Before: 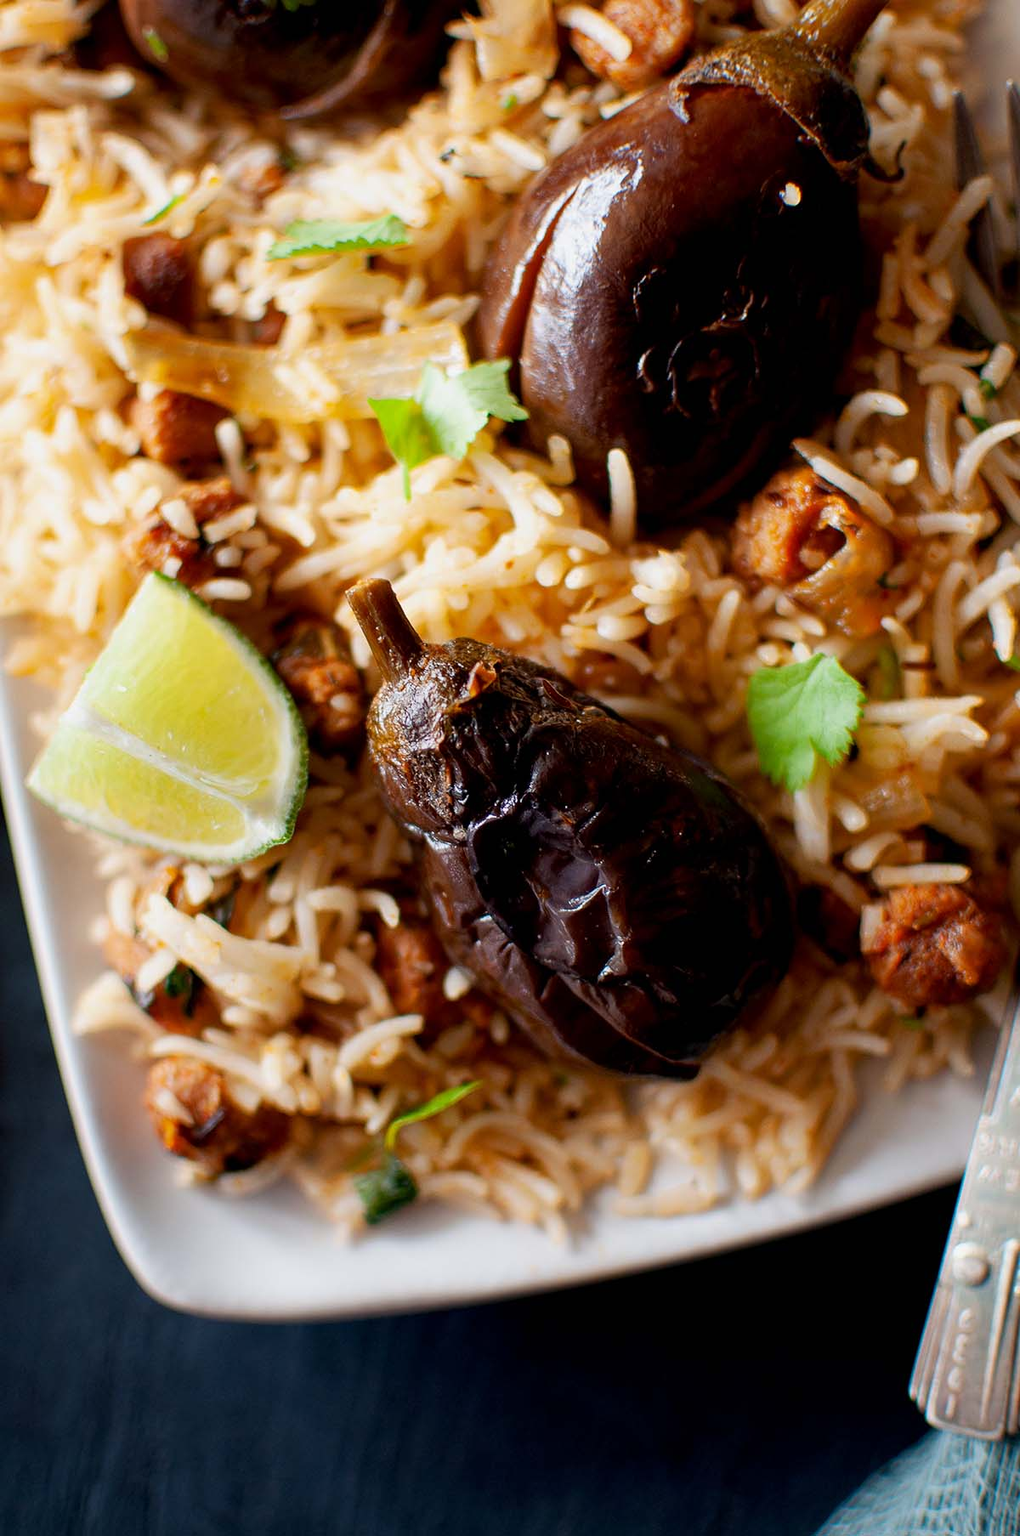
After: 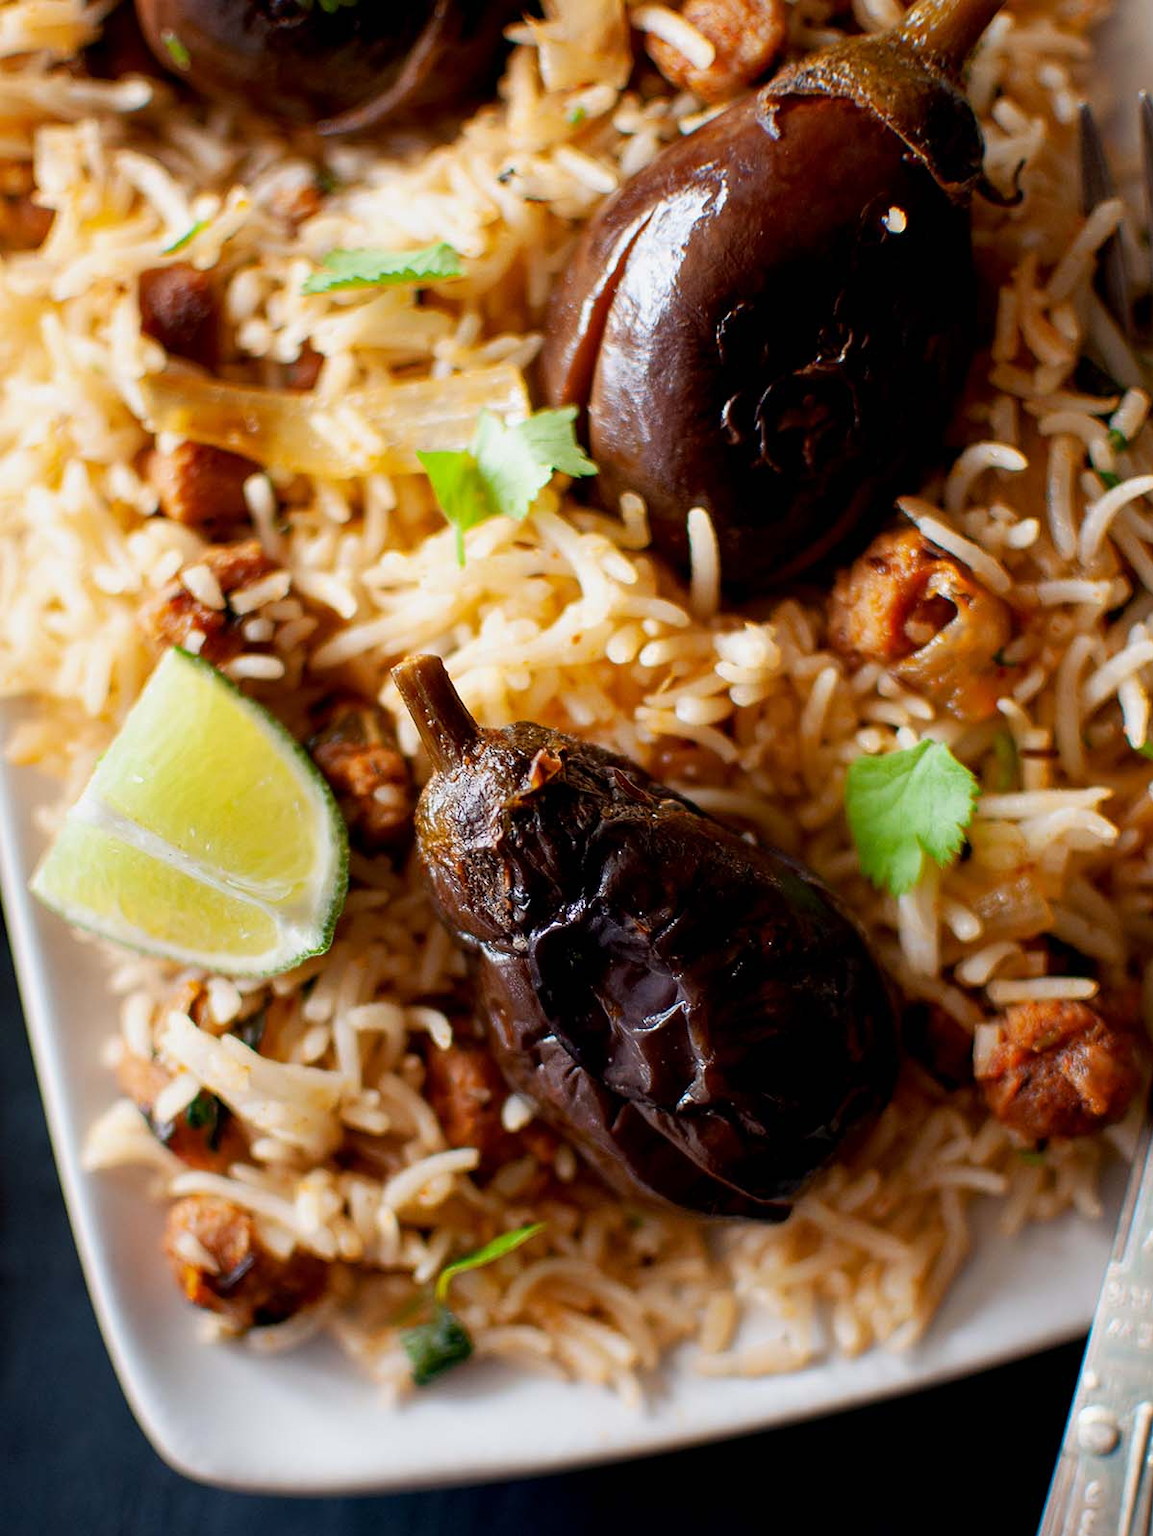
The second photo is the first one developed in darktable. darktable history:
tone equalizer: on, module defaults
crop and rotate: top 0%, bottom 11.571%
